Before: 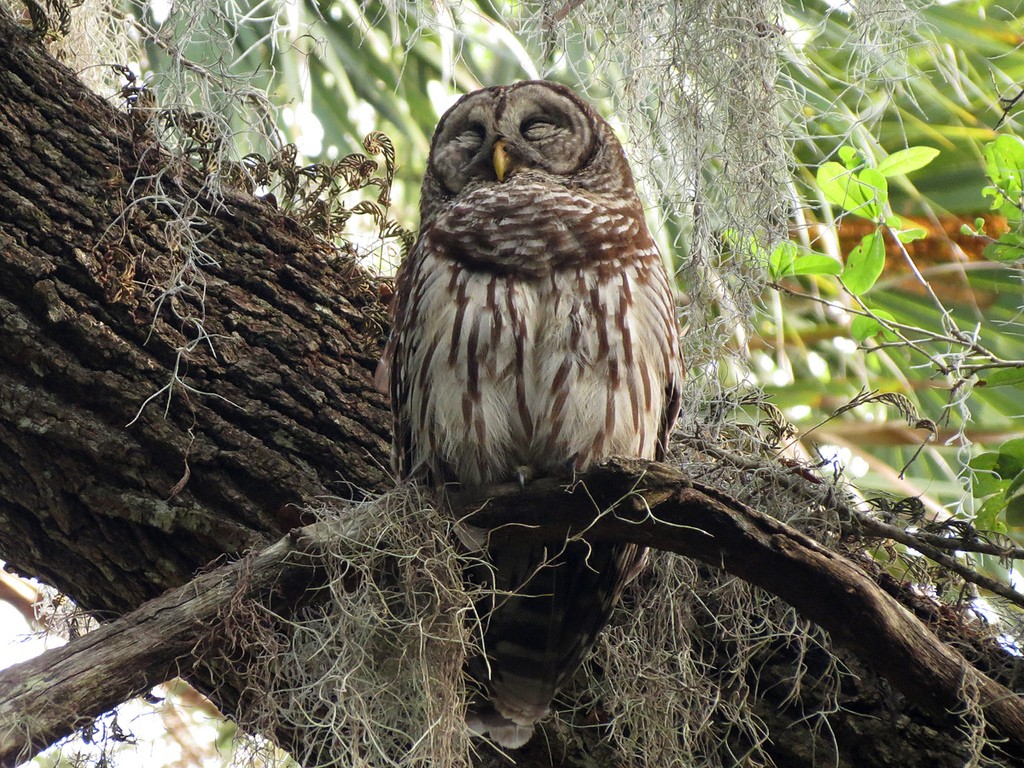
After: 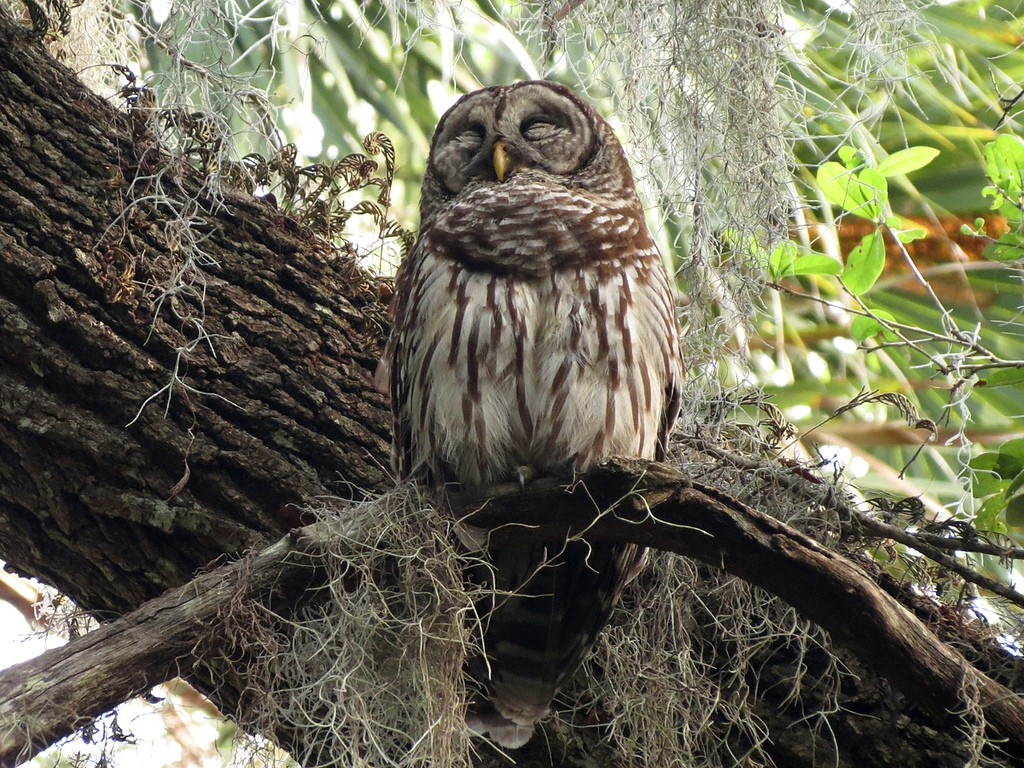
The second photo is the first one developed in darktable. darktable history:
shadows and highlights: shadows 1.13, highlights 41.27
